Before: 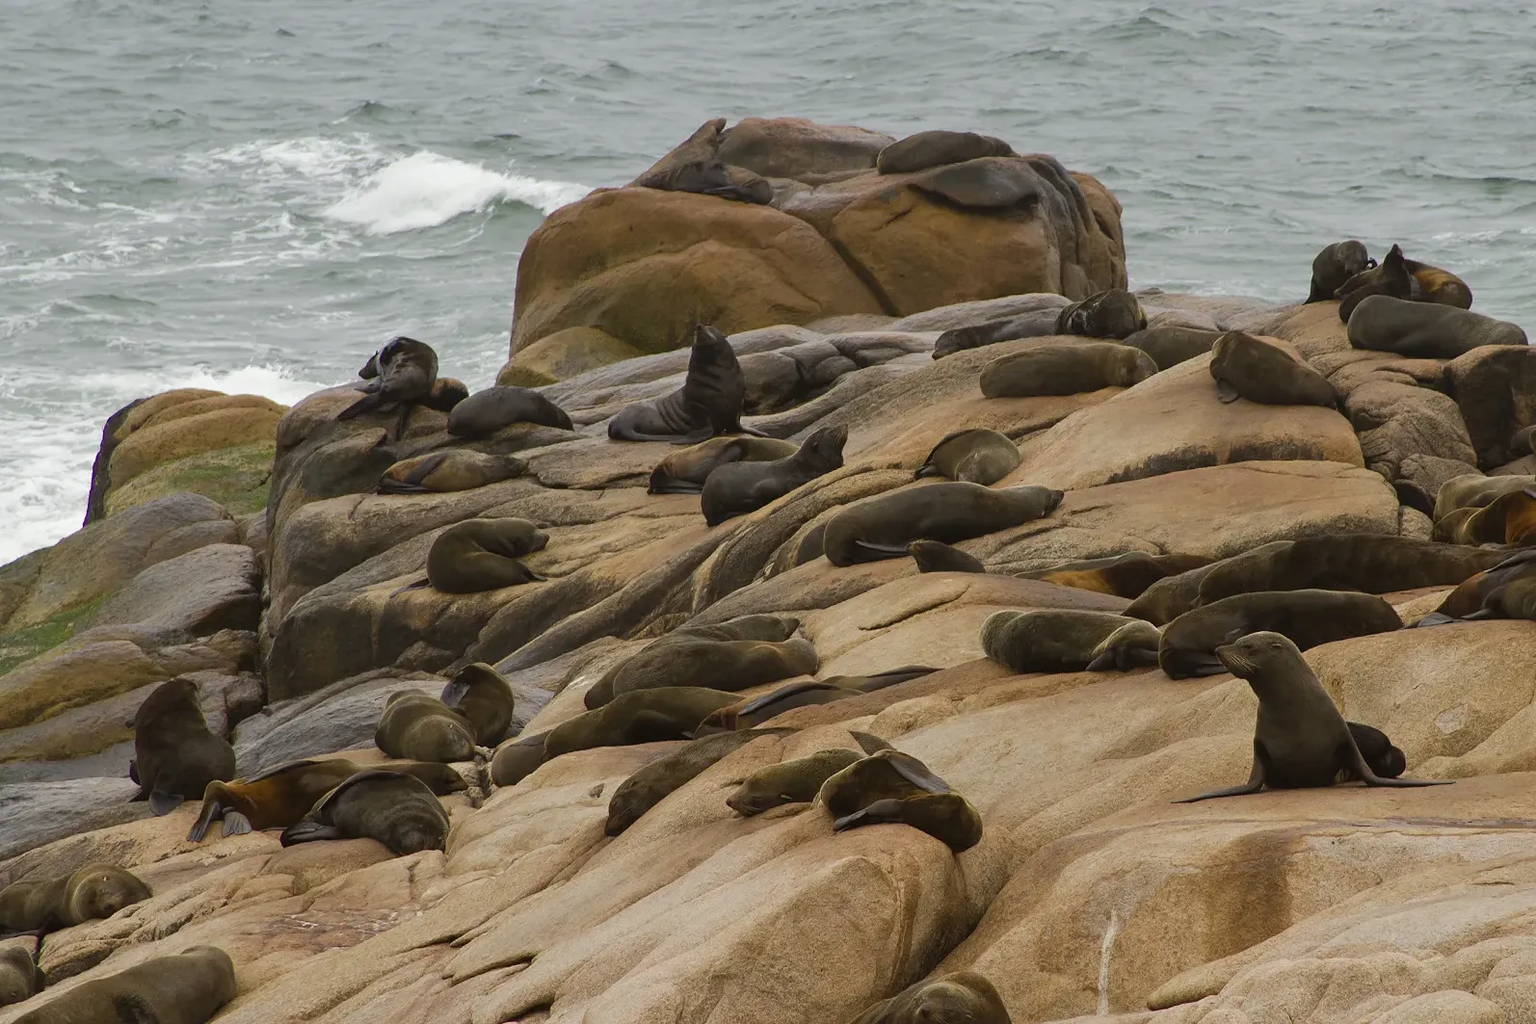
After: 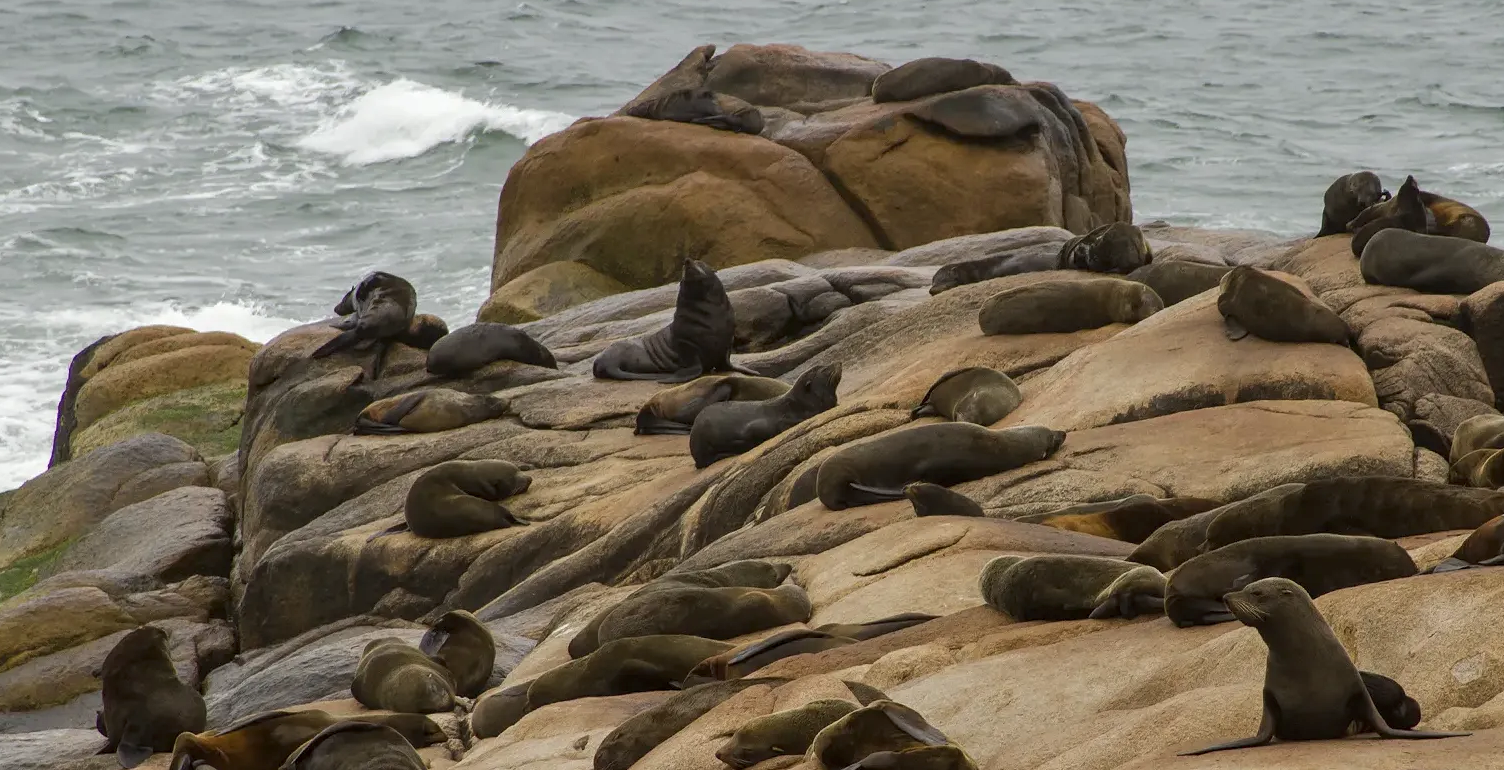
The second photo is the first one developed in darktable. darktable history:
crop: left 2.44%, top 7.365%, right 3.161%, bottom 20.14%
local contrast: on, module defaults
